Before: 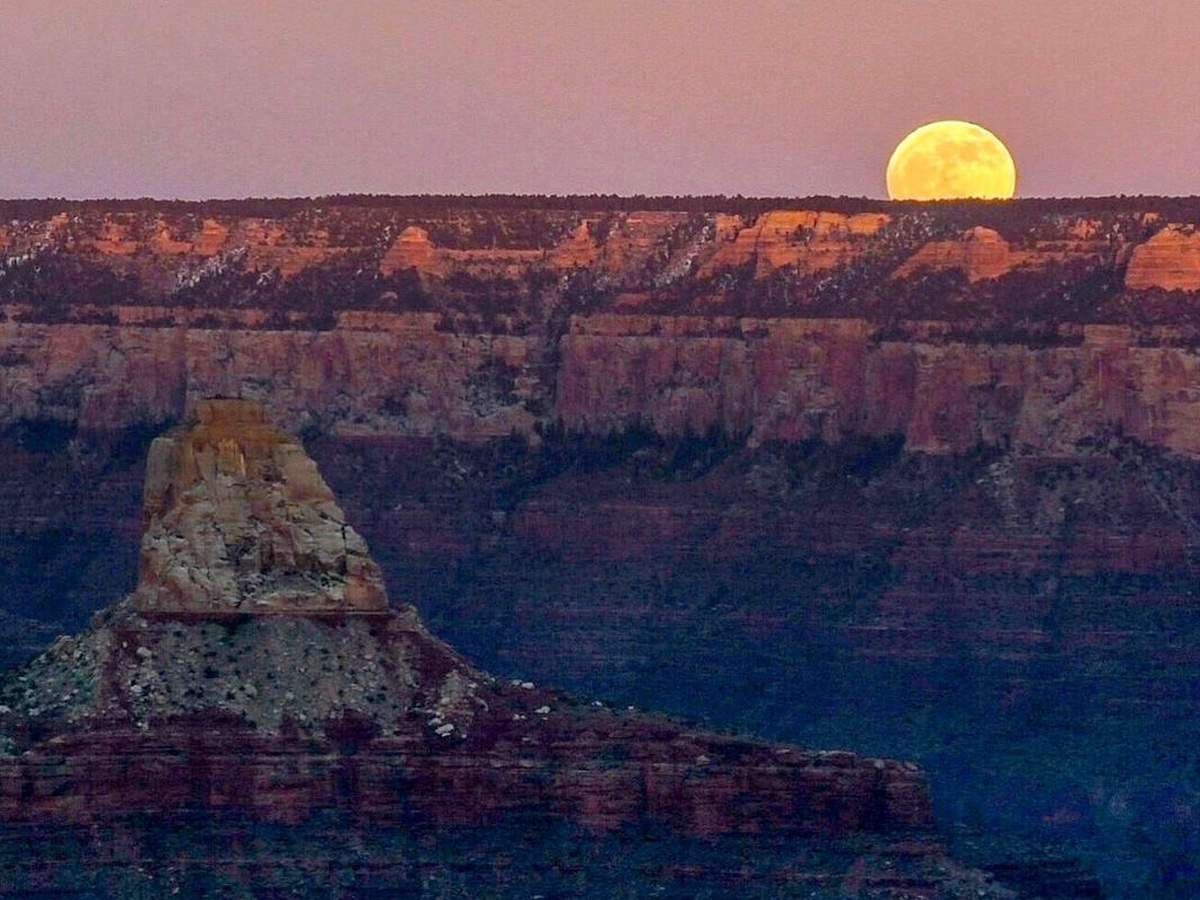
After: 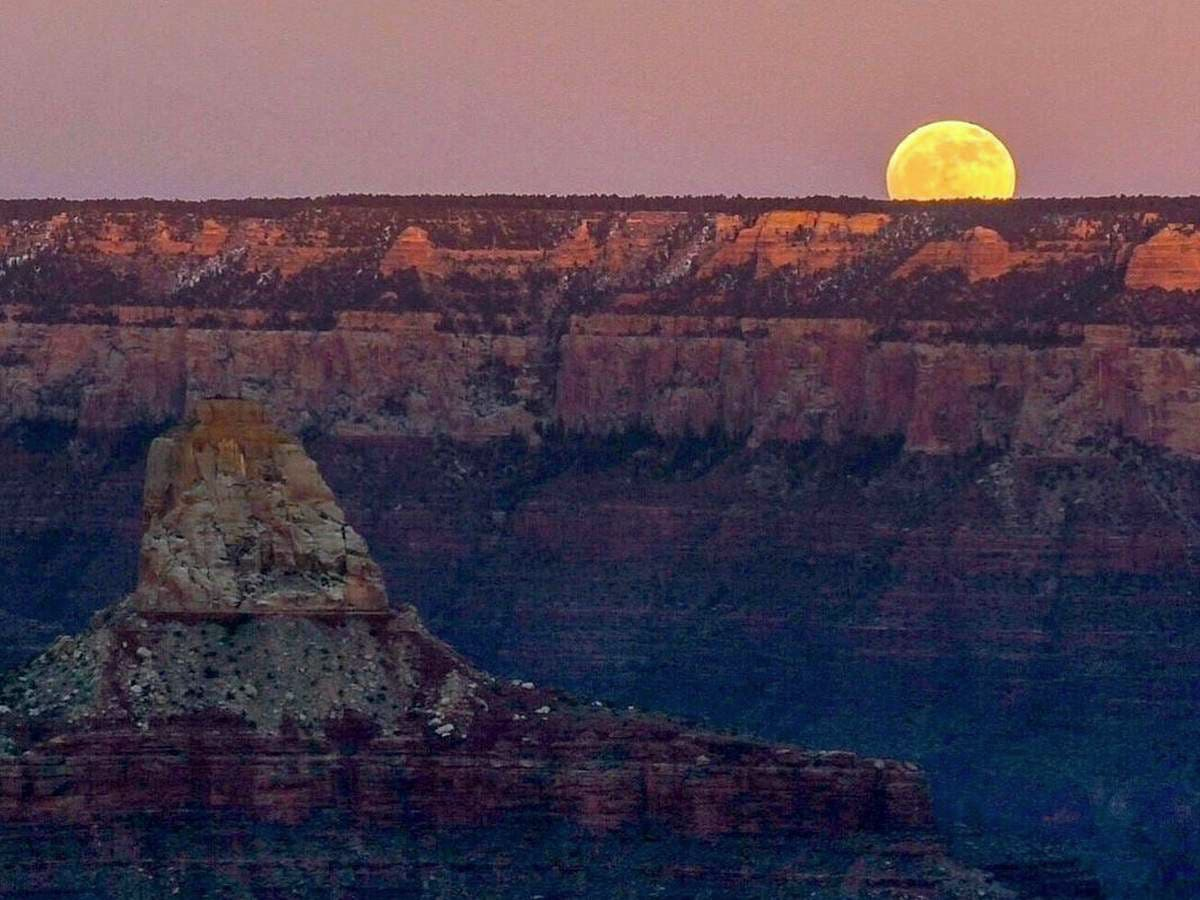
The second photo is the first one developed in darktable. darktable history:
tone equalizer: on, module defaults
tone curve: curves: ch0 [(0, 0) (0.915, 0.89) (1, 1)], preserve colors none
